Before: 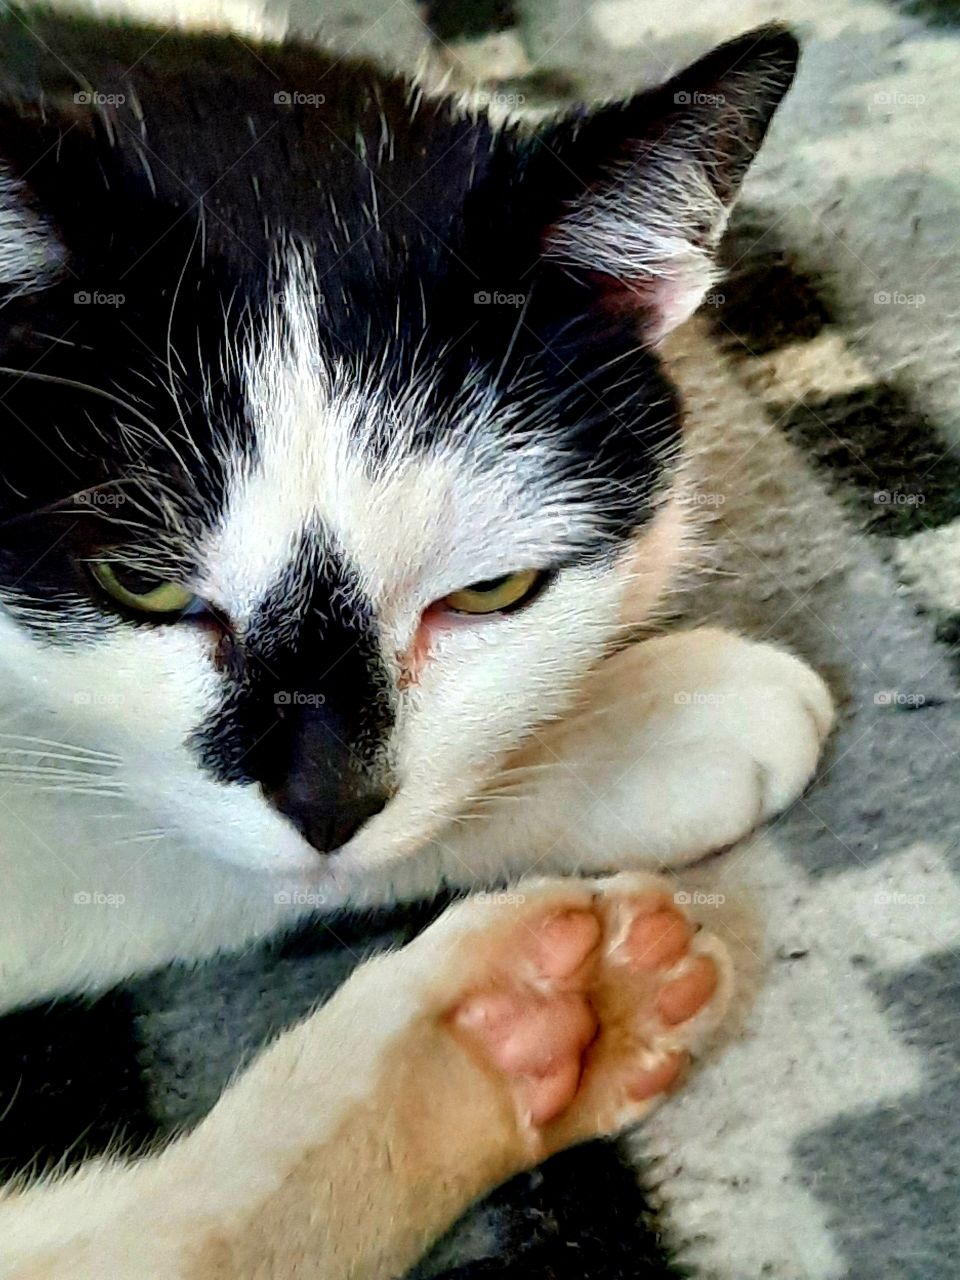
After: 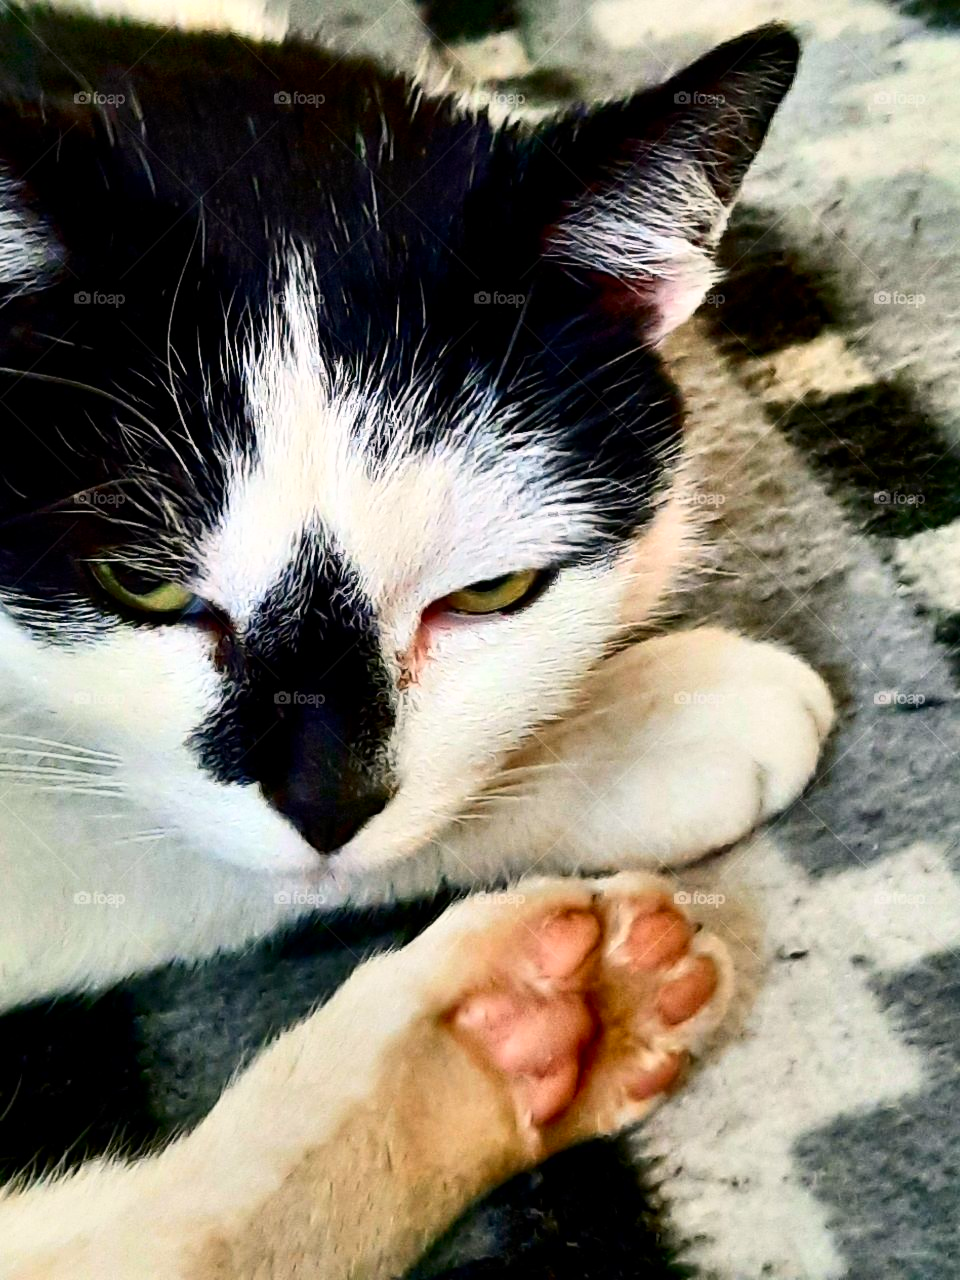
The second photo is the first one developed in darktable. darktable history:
contrast brightness saturation: contrast 0.28
color correction: highlights a* 3.22, highlights b* 1.93, saturation 1.19
